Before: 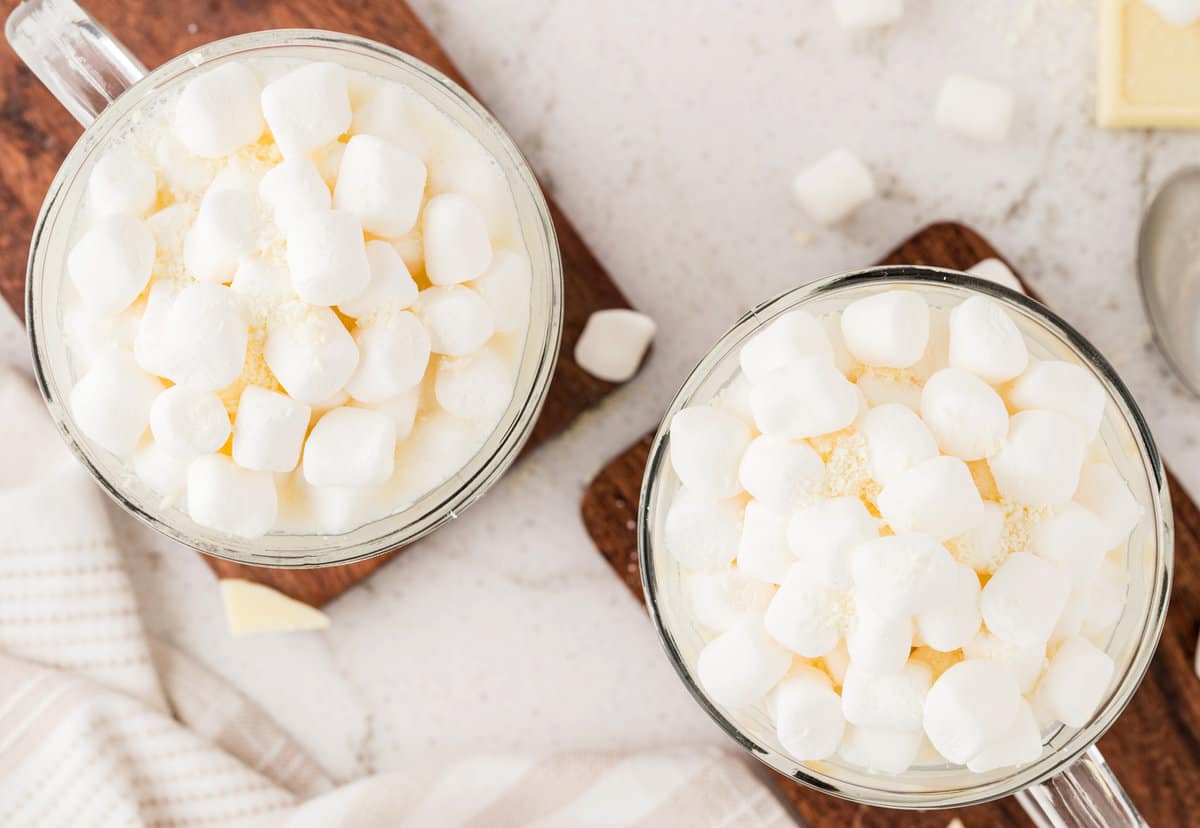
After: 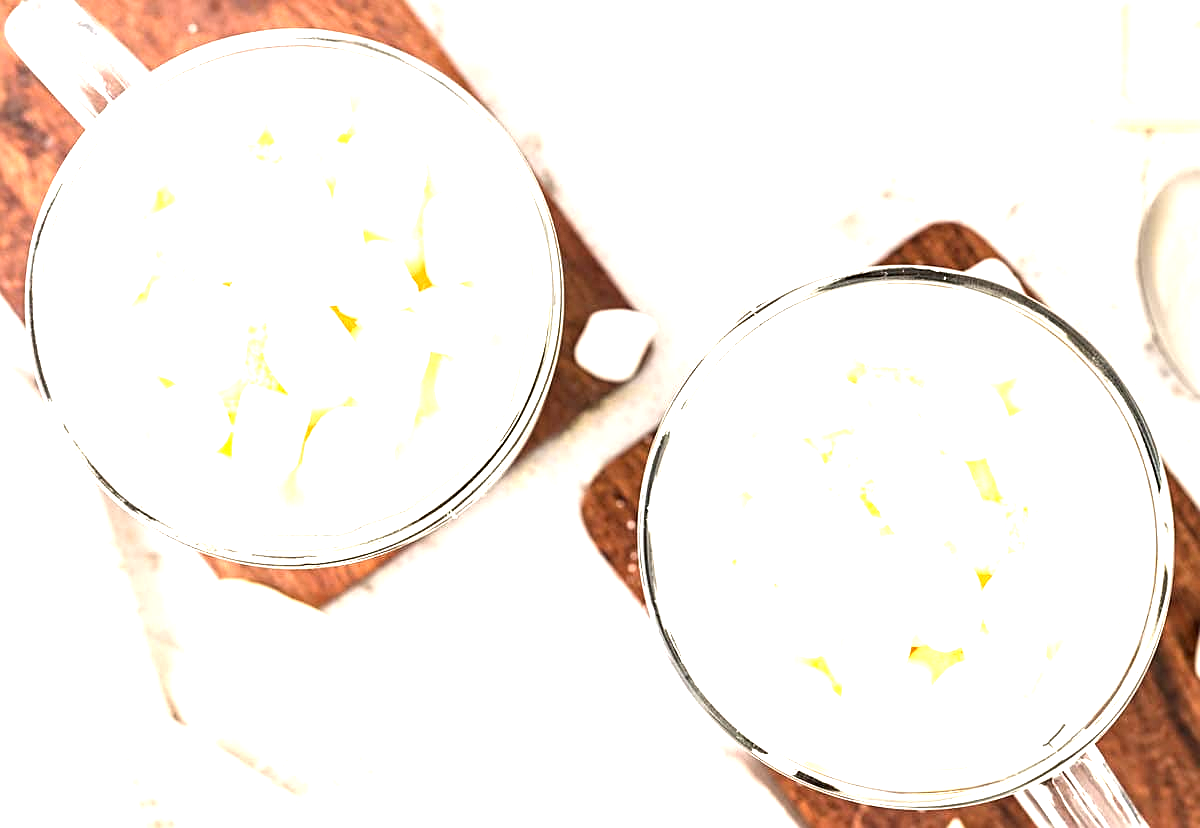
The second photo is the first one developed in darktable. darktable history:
exposure: black level correction 0, exposure 1.454 EV, compensate highlight preservation false
sharpen: on, module defaults
